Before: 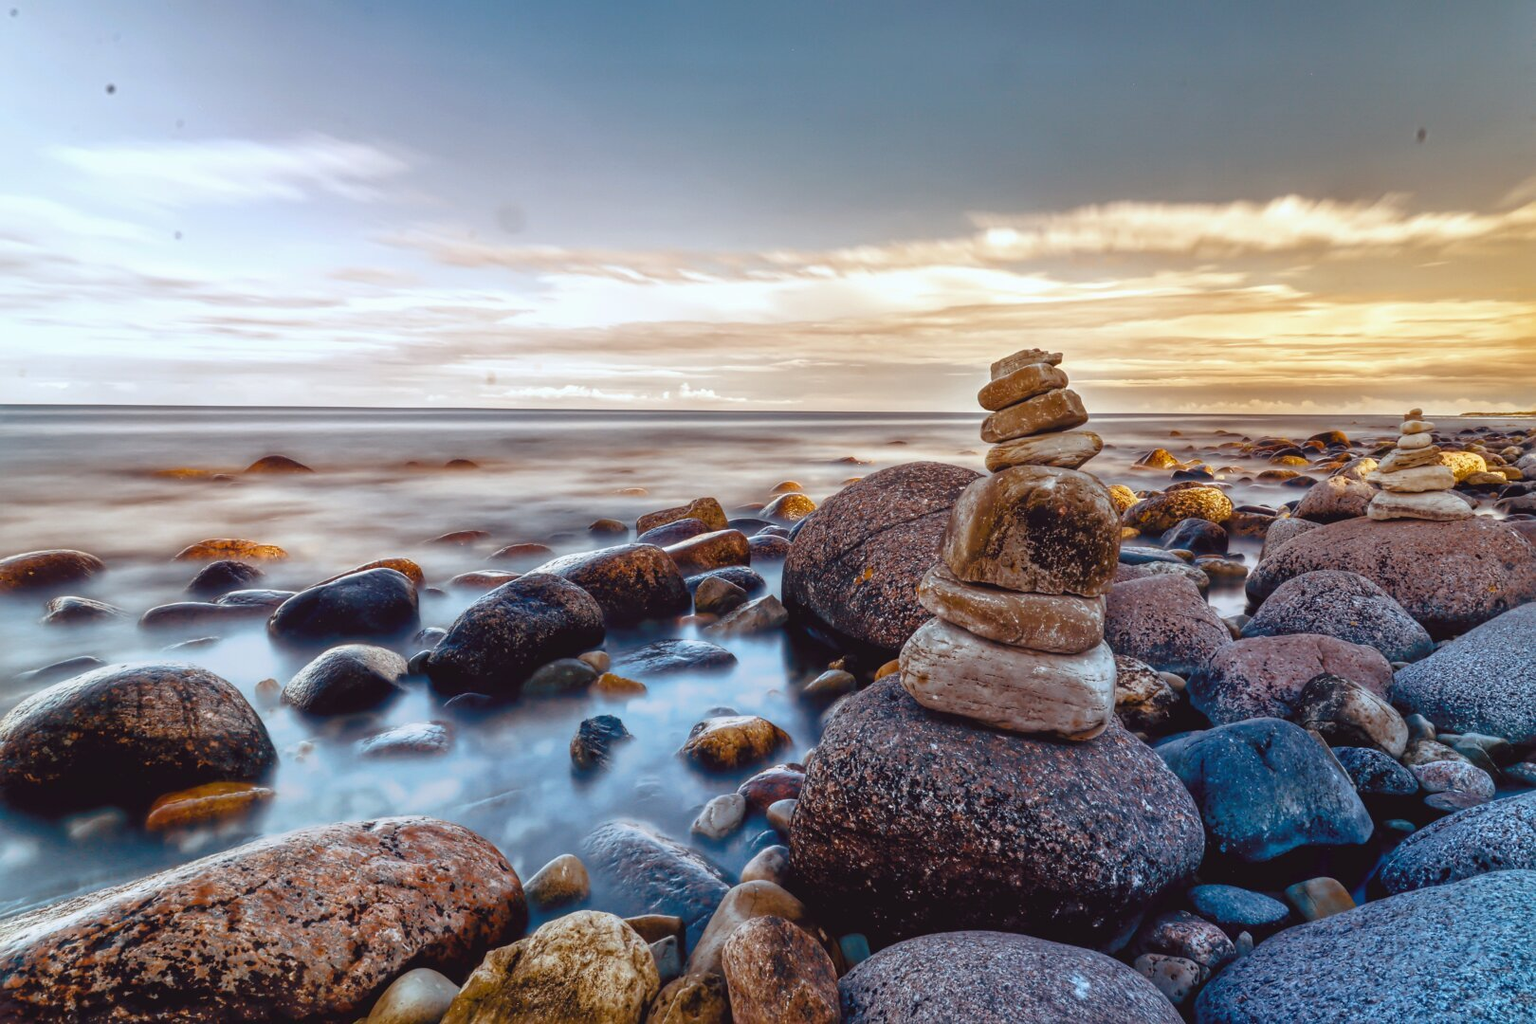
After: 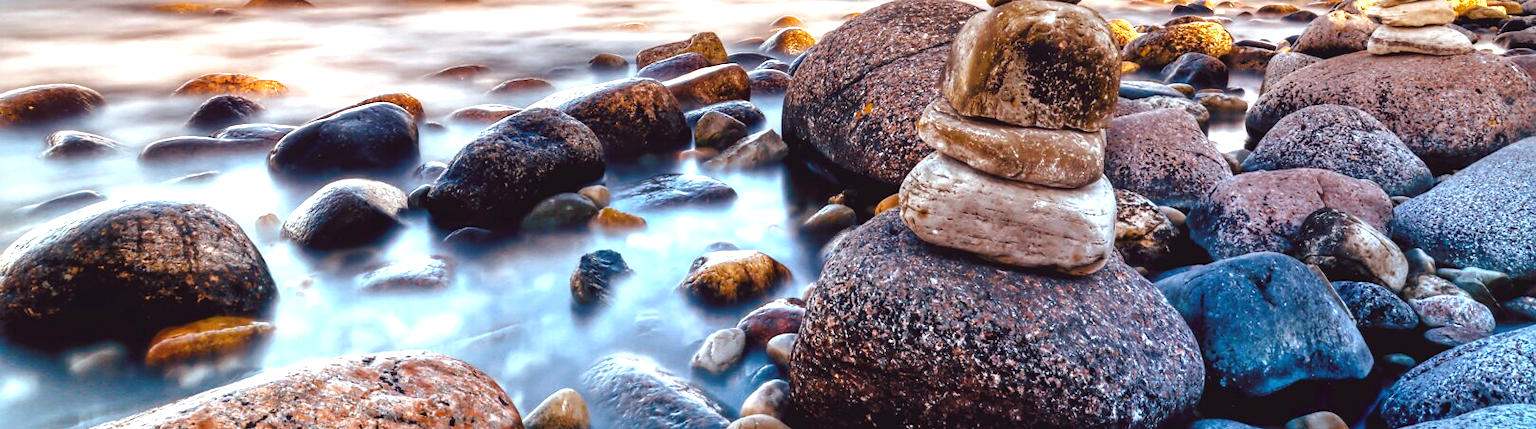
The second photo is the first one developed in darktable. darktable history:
color balance: mode lift, gamma, gain (sRGB), lift [0.97, 1, 1, 1], gamma [1.03, 1, 1, 1]
crop: top 45.551%, bottom 12.262%
tone equalizer: -8 EV -0.417 EV, -7 EV -0.389 EV, -6 EV -0.333 EV, -5 EV -0.222 EV, -3 EV 0.222 EV, -2 EV 0.333 EV, -1 EV 0.389 EV, +0 EV 0.417 EV, edges refinement/feathering 500, mask exposure compensation -1.25 EV, preserve details no
exposure: black level correction 0, exposure 0.7 EV, compensate exposure bias true, compensate highlight preservation false
